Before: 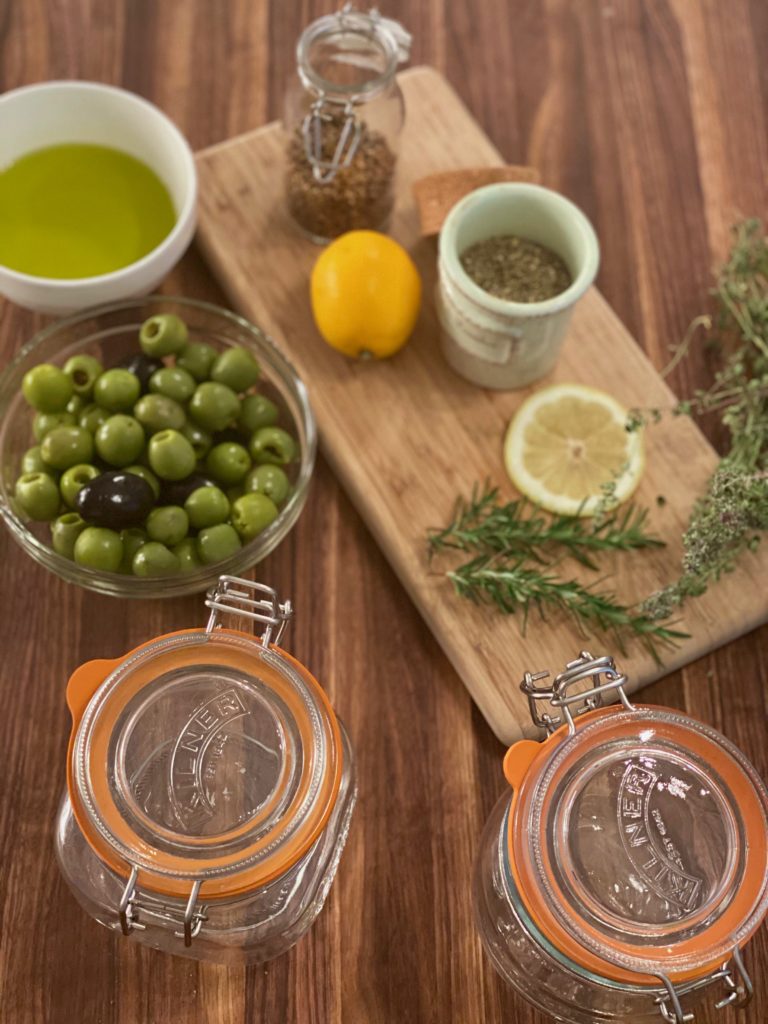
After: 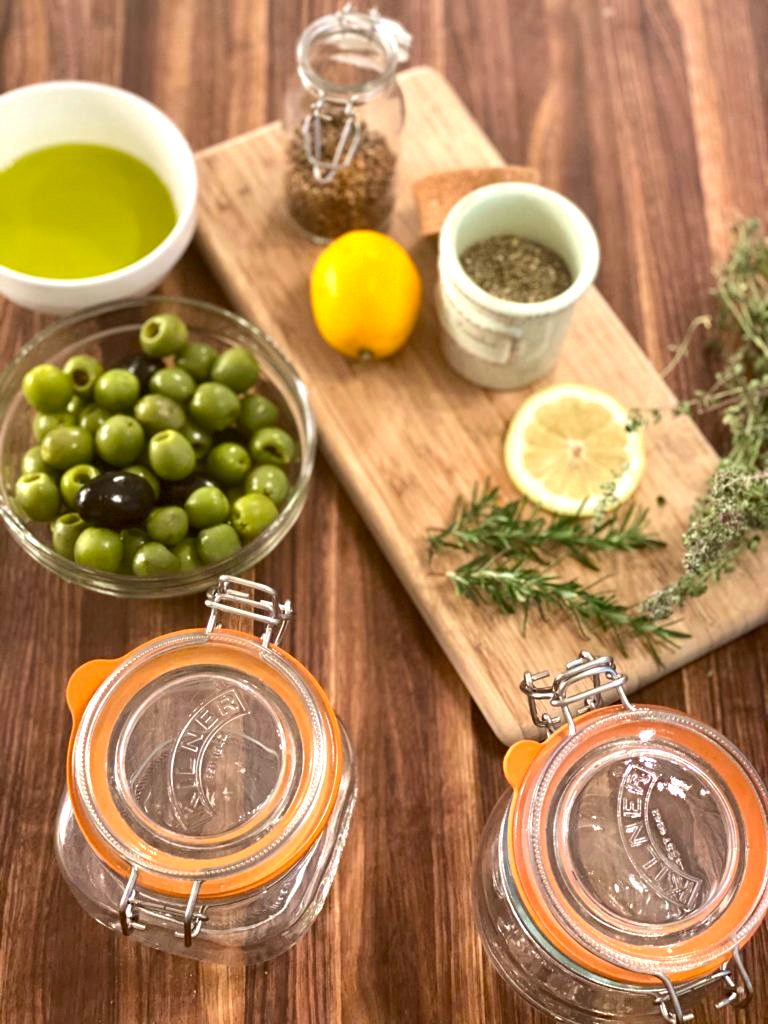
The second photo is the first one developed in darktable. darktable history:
exposure: exposure 0.6 EV, compensate highlight preservation false
tone equalizer: -8 EV -0.417 EV, -7 EV -0.389 EV, -6 EV -0.333 EV, -5 EV -0.222 EV, -3 EV 0.222 EV, -2 EV 0.333 EV, -1 EV 0.389 EV, +0 EV 0.417 EV, edges refinement/feathering 500, mask exposure compensation -1.57 EV, preserve details no
